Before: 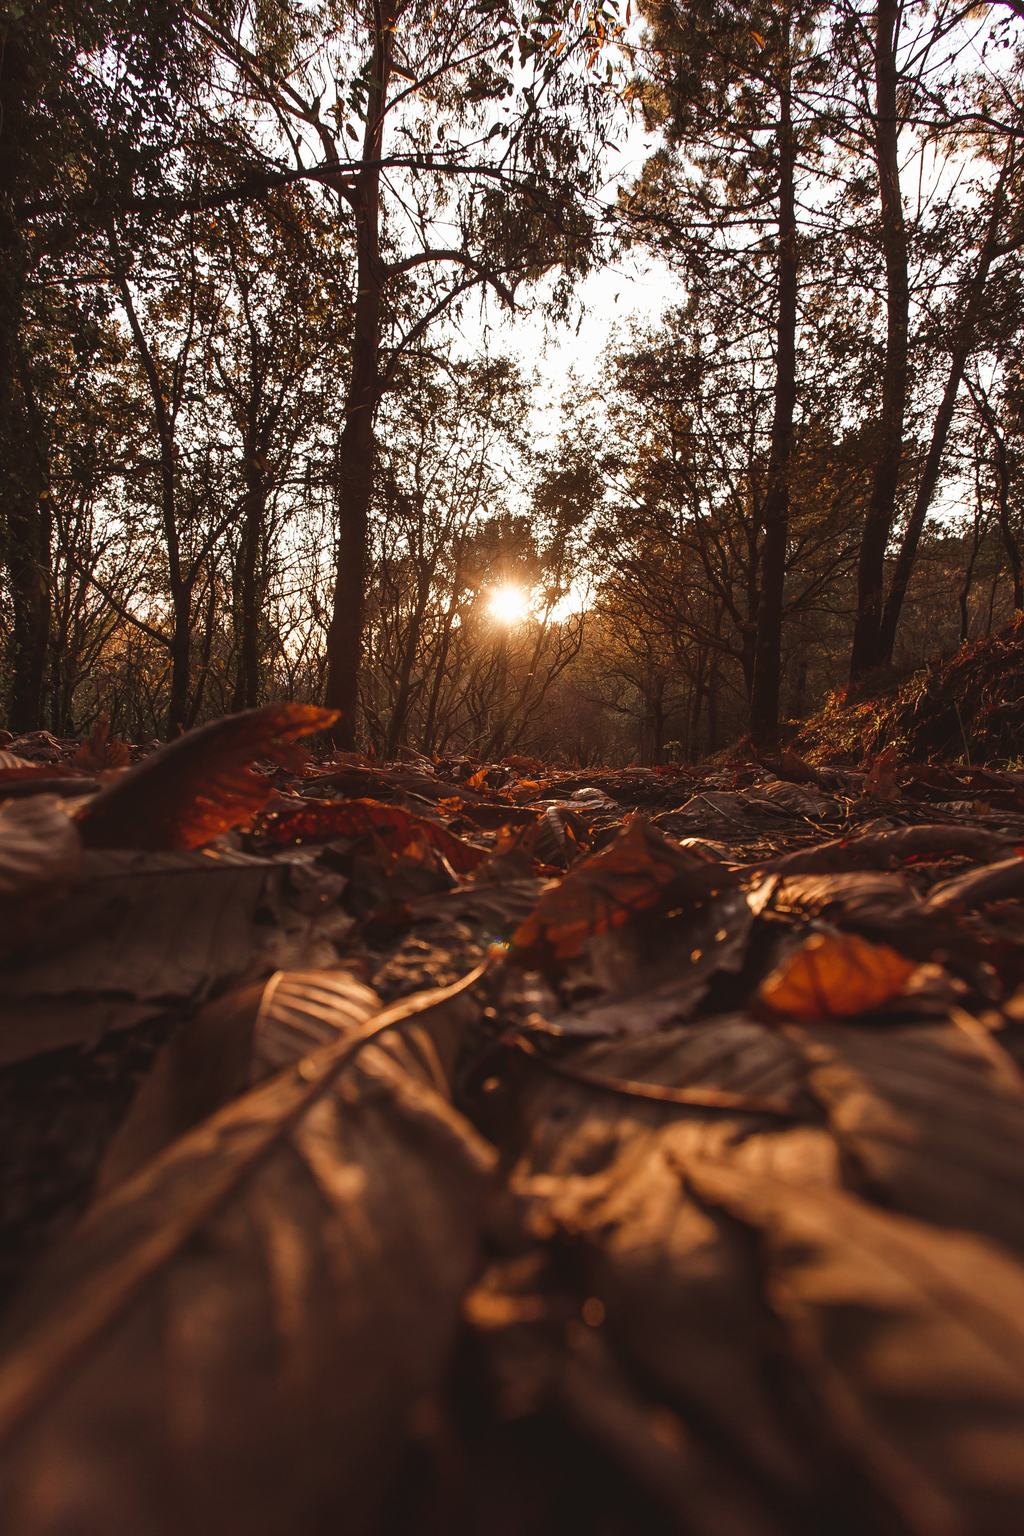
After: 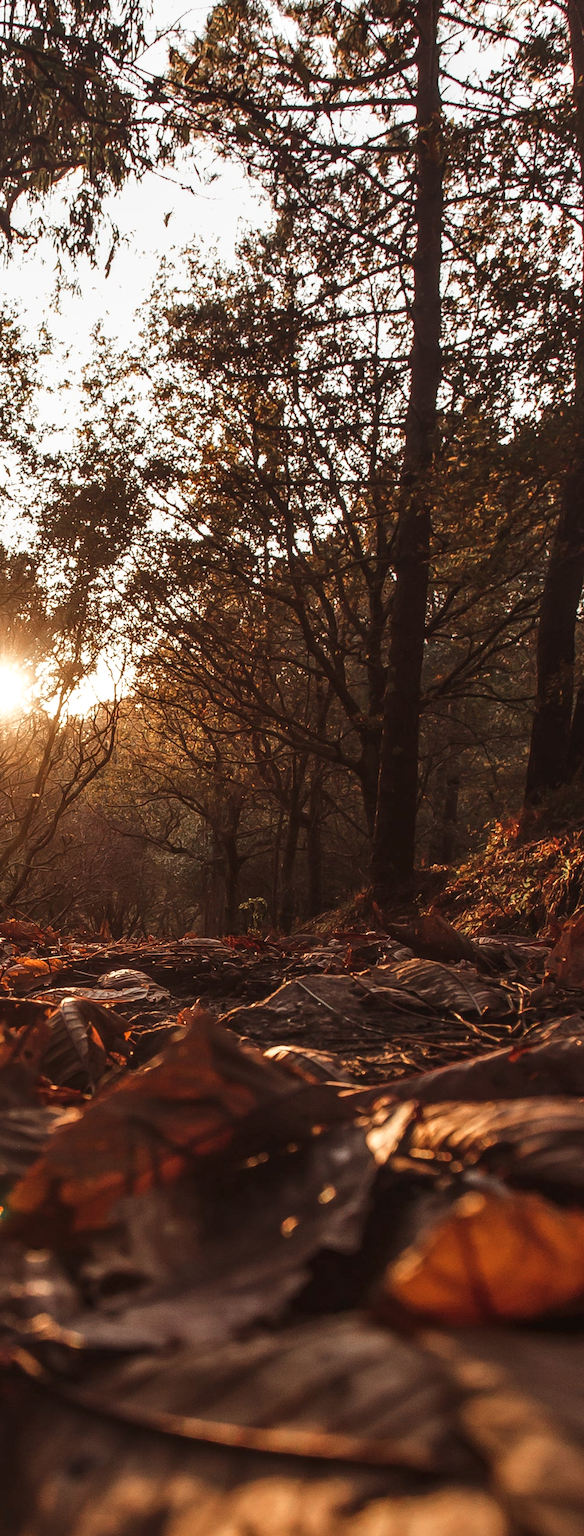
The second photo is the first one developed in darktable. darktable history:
crop and rotate: left 49.553%, top 10.085%, right 13.118%, bottom 24.57%
color correction: highlights b* 0.03, saturation 0.989
tone equalizer: on, module defaults
local contrast: detail 130%
